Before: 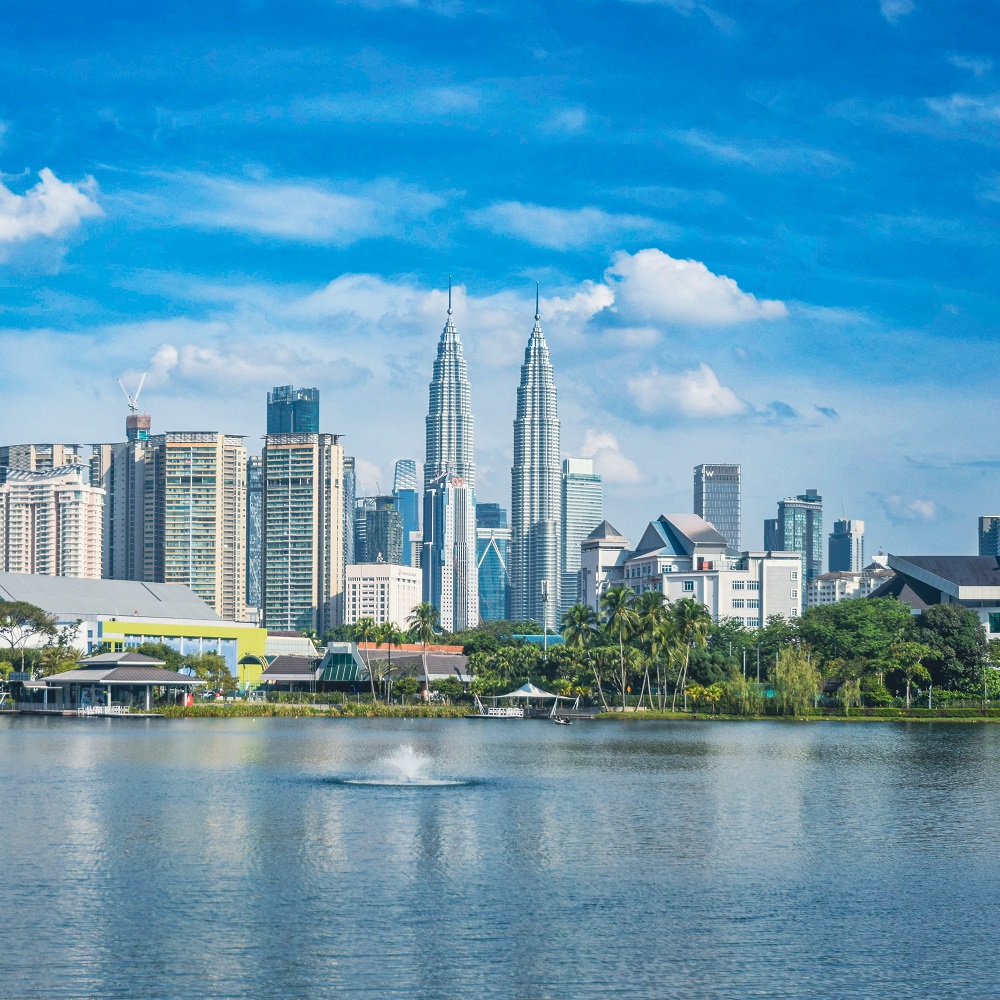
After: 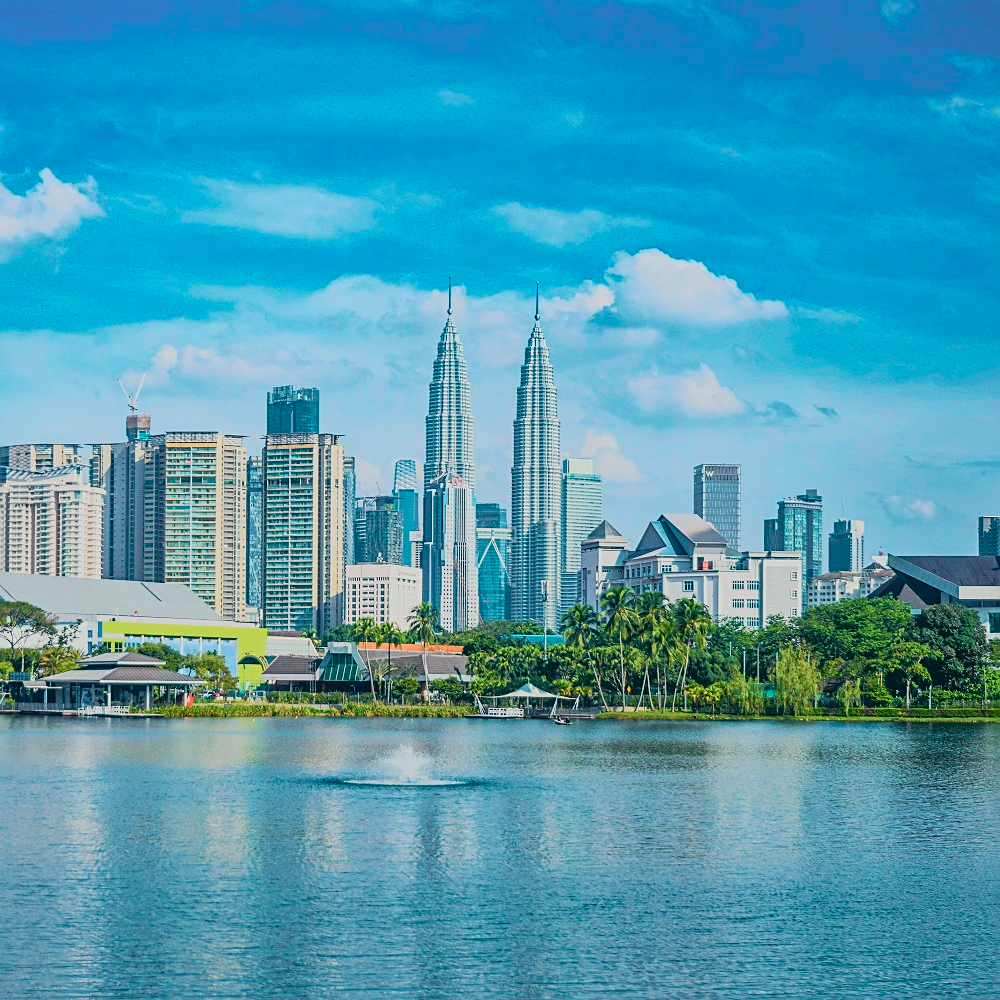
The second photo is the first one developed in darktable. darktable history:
tone curve: curves: ch0 [(0, 0.022) (0.114, 0.088) (0.282, 0.316) (0.446, 0.511) (0.613, 0.693) (0.786, 0.843) (0.999, 0.949)]; ch1 [(0, 0) (0.395, 0.343) (0.463, 0.427) (0.486, 0.474) (0.503, 0.5) (0.535, 0.522) (0.555, 0.546) (0.594, 0.614) (0.755, 0.793) (1, 1)]; ch2 [(0, 0) (0.369, 0.388) (0.449, 0.431) (0.501, 0.5) (0.528, 0.517) (0.561, 0.598) (0.697, 0.721) (1, 1)], color space Lab, independent channels, preserve colors none
sharpen: on, module defaults
shadows and highlights: radius 121.13, shadows 21.4, white point adjustment -9.72, highlights -14.39, soften with gaussian
